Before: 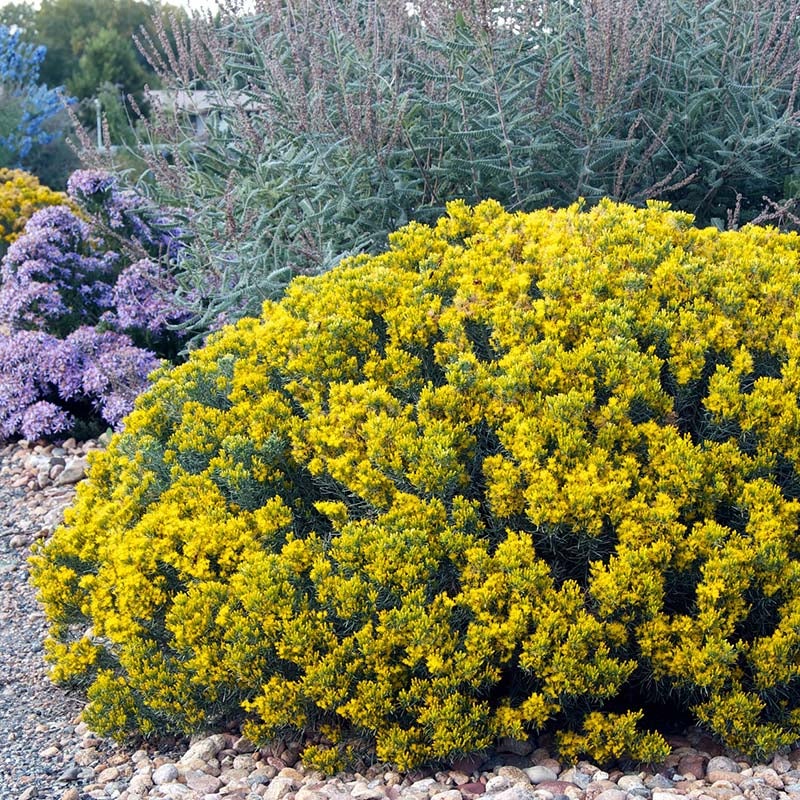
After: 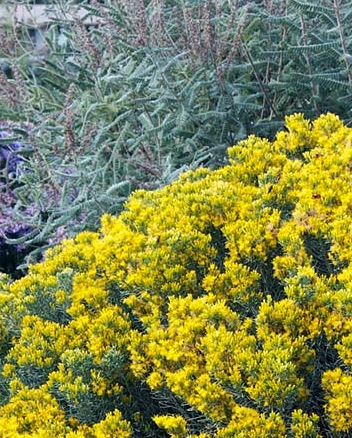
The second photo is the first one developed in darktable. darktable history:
crop: left 20.248%, top 10.86%, right 35.675%, bottom 34.321%
tone curve: curves: ch0 [(0, 0) (0.003, 0.003) (0.011, 0.011) (0.025, 0.024) (0.044, 0.044) (0.069, 0.068) (0.1, 0.098) (0.136, 0.133) (0.177, 0.174) (0.224, 0.22) (0.277, 0.272) (0.335, 0.329) (0.399, 0.392) (0.468, 0.46) (0.543, 0.546) (0.623, 0.626) (0.709, 0.711) (0.801, 0.802) (0.898, 0.898) (1, 1)], preserve colors none
